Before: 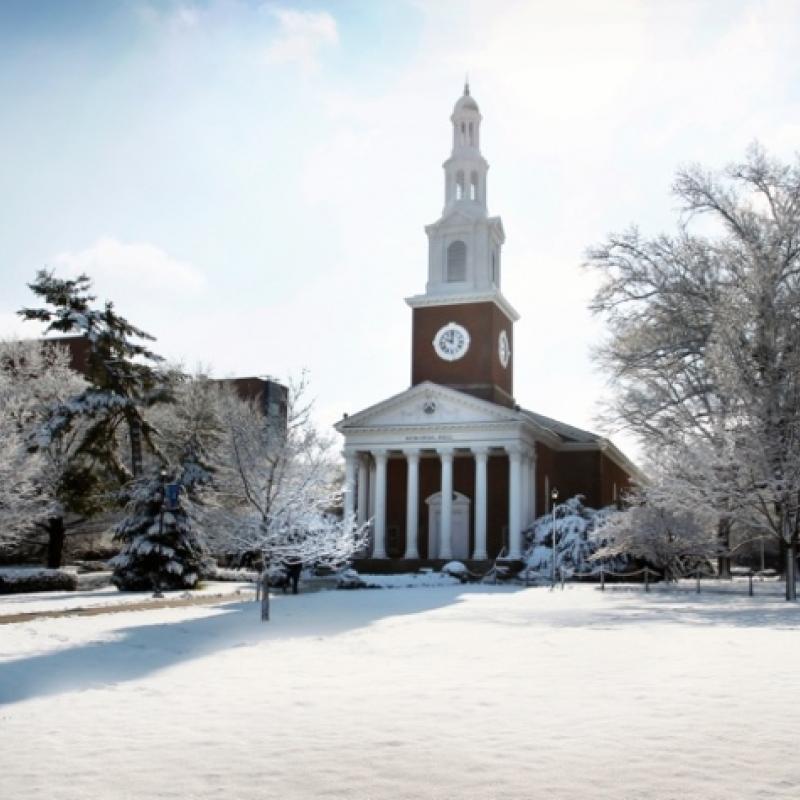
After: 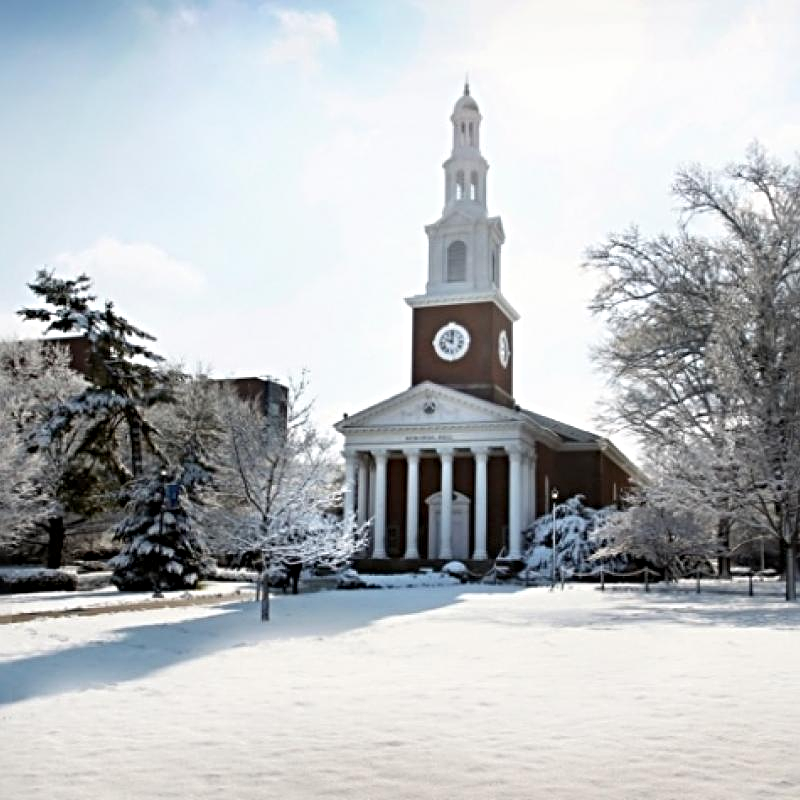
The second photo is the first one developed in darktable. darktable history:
sharpen: radius 4.884
